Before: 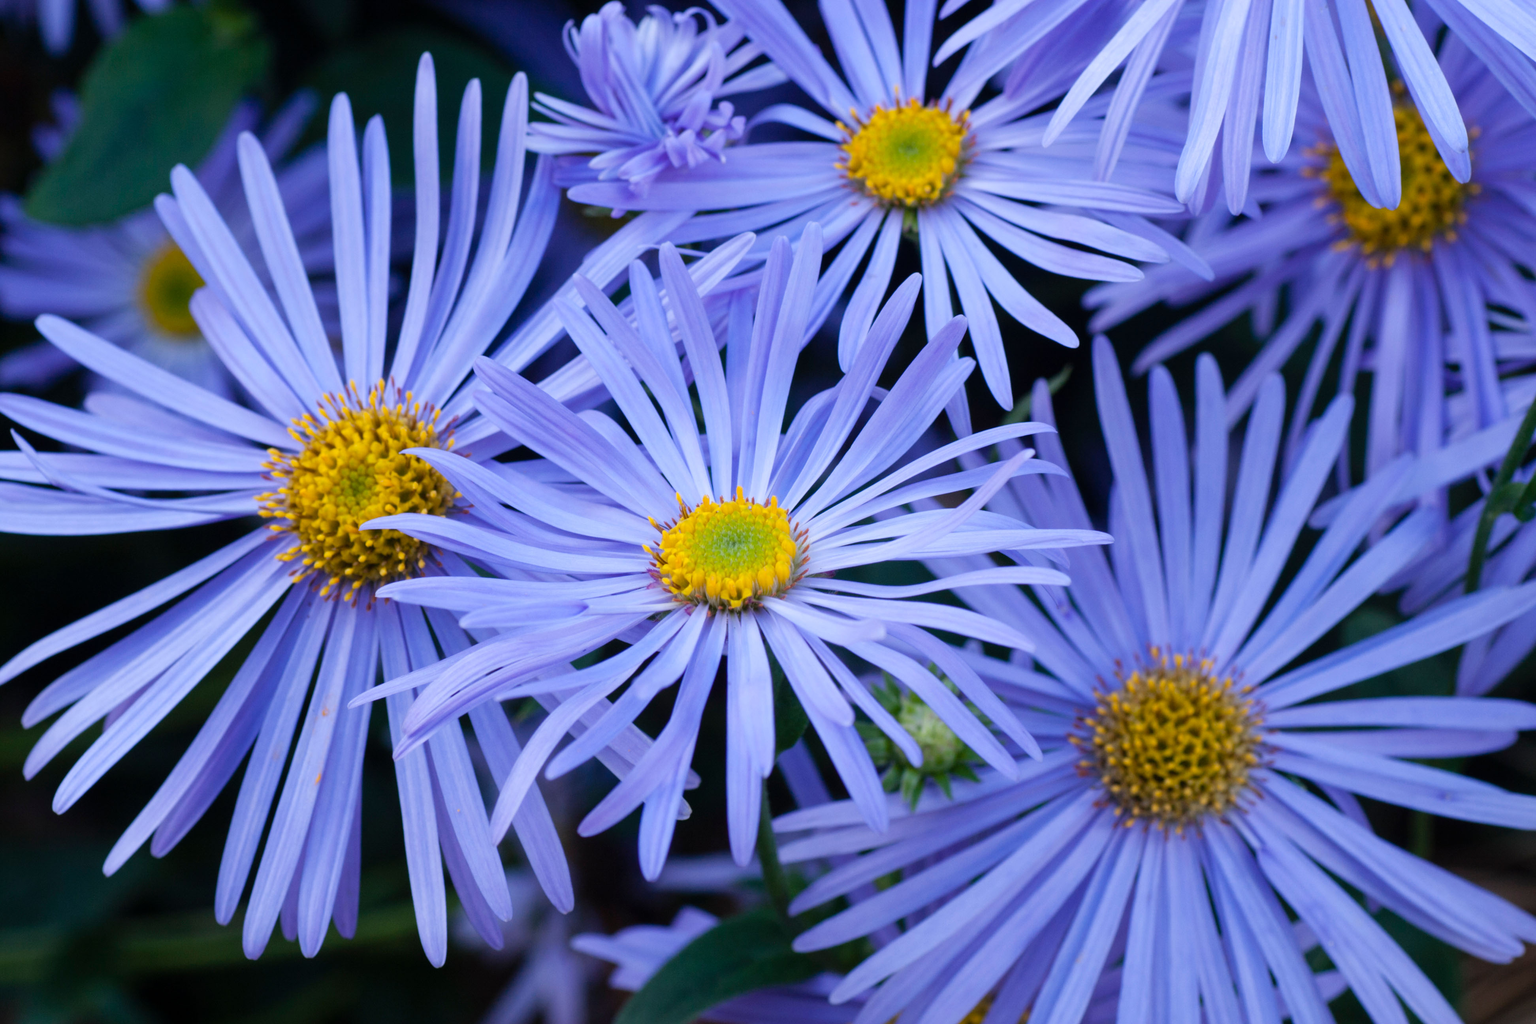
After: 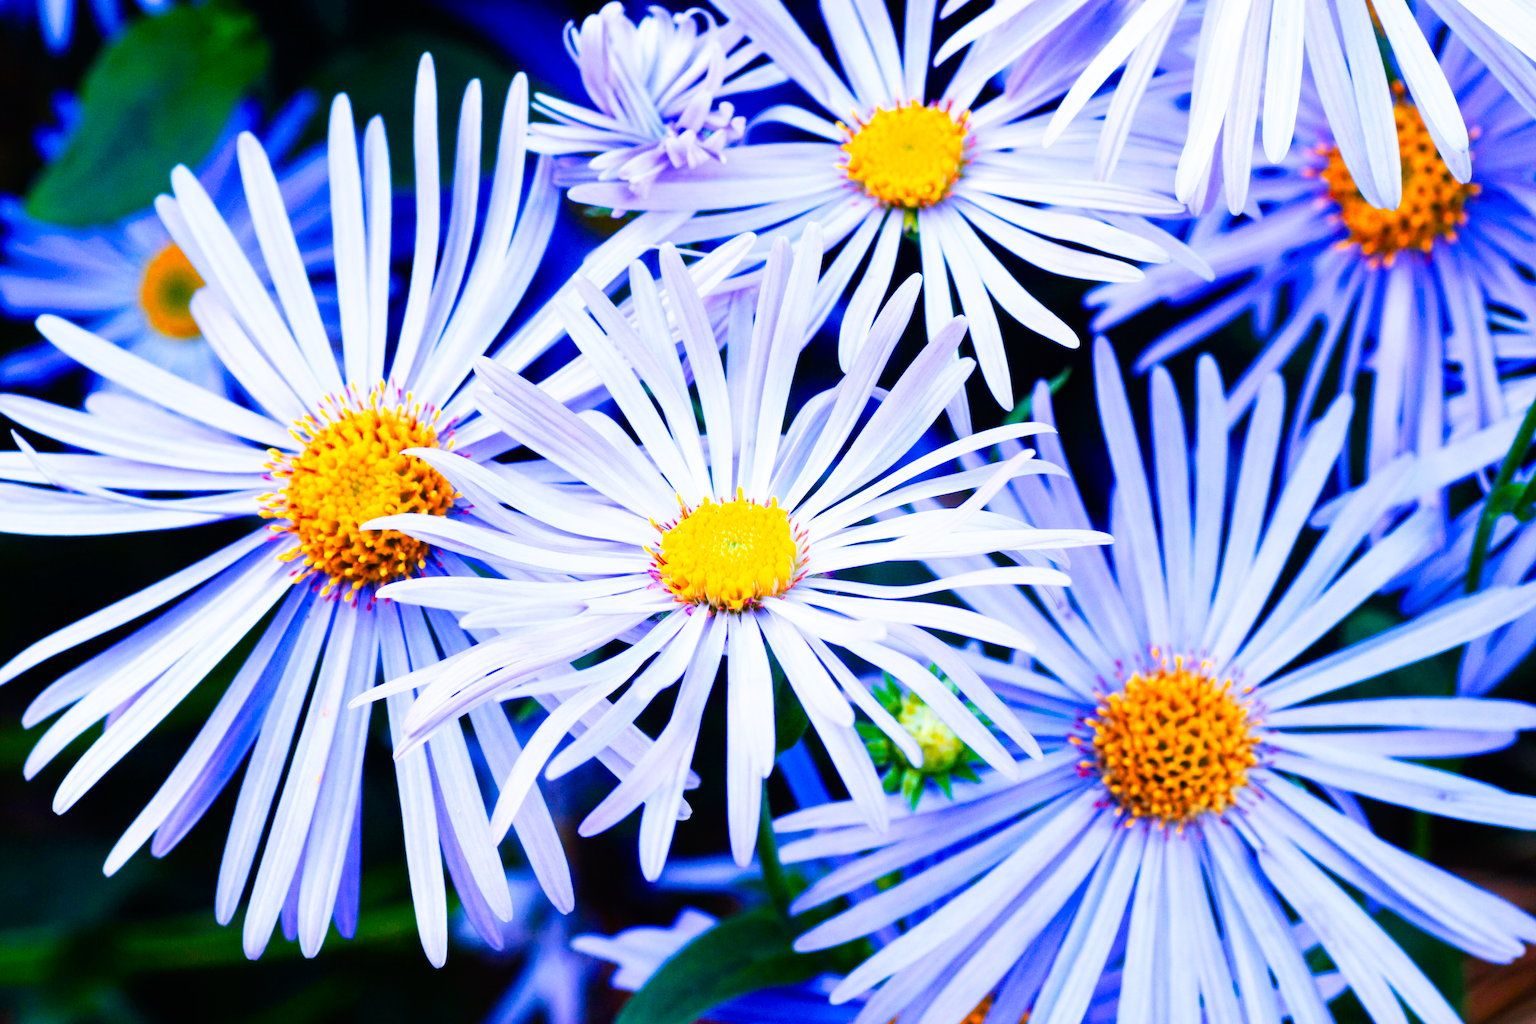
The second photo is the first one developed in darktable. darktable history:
velvia: strength 50.79%, mid-tones bias 0.504
base curve: curves: ch0 [(0, 0) (0.007, 0.004) (0.027, 0.03) (0.046, 0.07) (0.207, 0.54) (0.442, 0.872) (0.673, 0.972) (1, 1)], preserve colors none
exposure: exposure 0.203 EV, compensate exposure bias true, compensate highlight preservation false
color zones: curves: ch1 [(0.24, 0.629) (0.75, 0.5)]; ch2 [(0.255, 0.454) (0.745, 0.491)]
